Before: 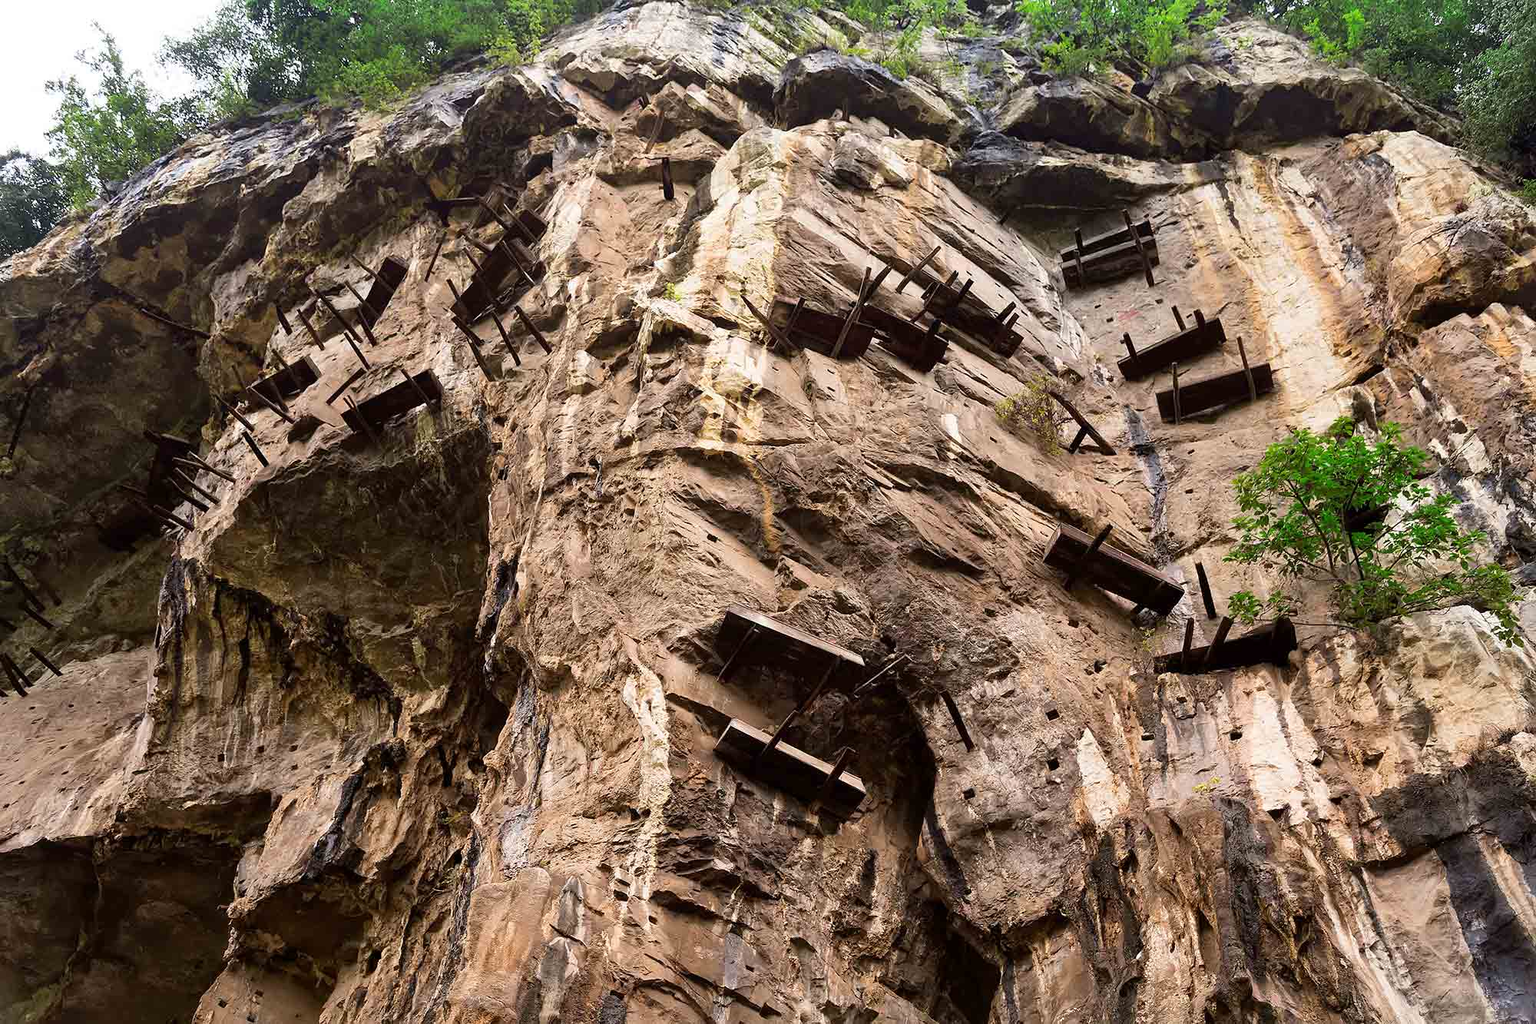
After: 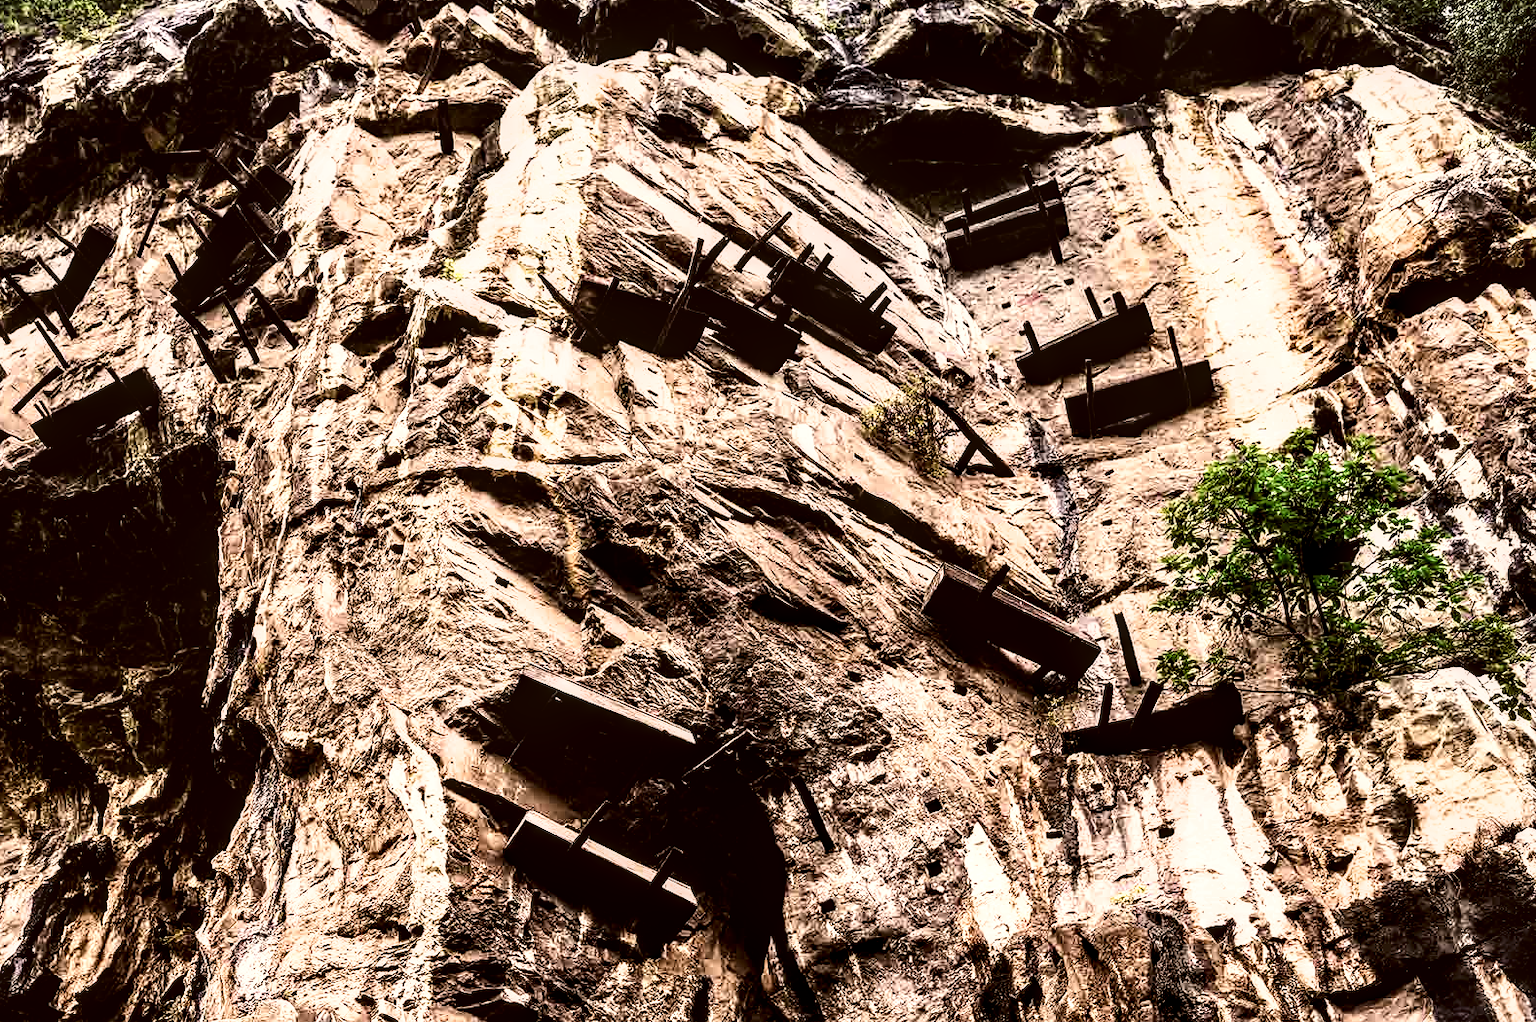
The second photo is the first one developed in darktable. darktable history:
crop and rotate: left 20.612%, top 7.76%, right 0.497%, bottom 13.403%
shadows and highlights: shadows 37.53, highlights -27.53, soften with gaussian
color correction: highlights a* 6.19, highlights b* 7.77, shadows a* 5.61, shadows b* 7.23, saturation 0.883
contrast brightness saturation: contrast 0.271
filmic rgb: black relative exposure -8.2 EV, white relative exposure 2.22 EV, hardness 7.07, latitude 85.28%, contrast 1.705, highlights saturation mix -4.38%, shadows ↔ highlights balance -2.2%
local contrast: detail 150%
haze removal: adaptive false
